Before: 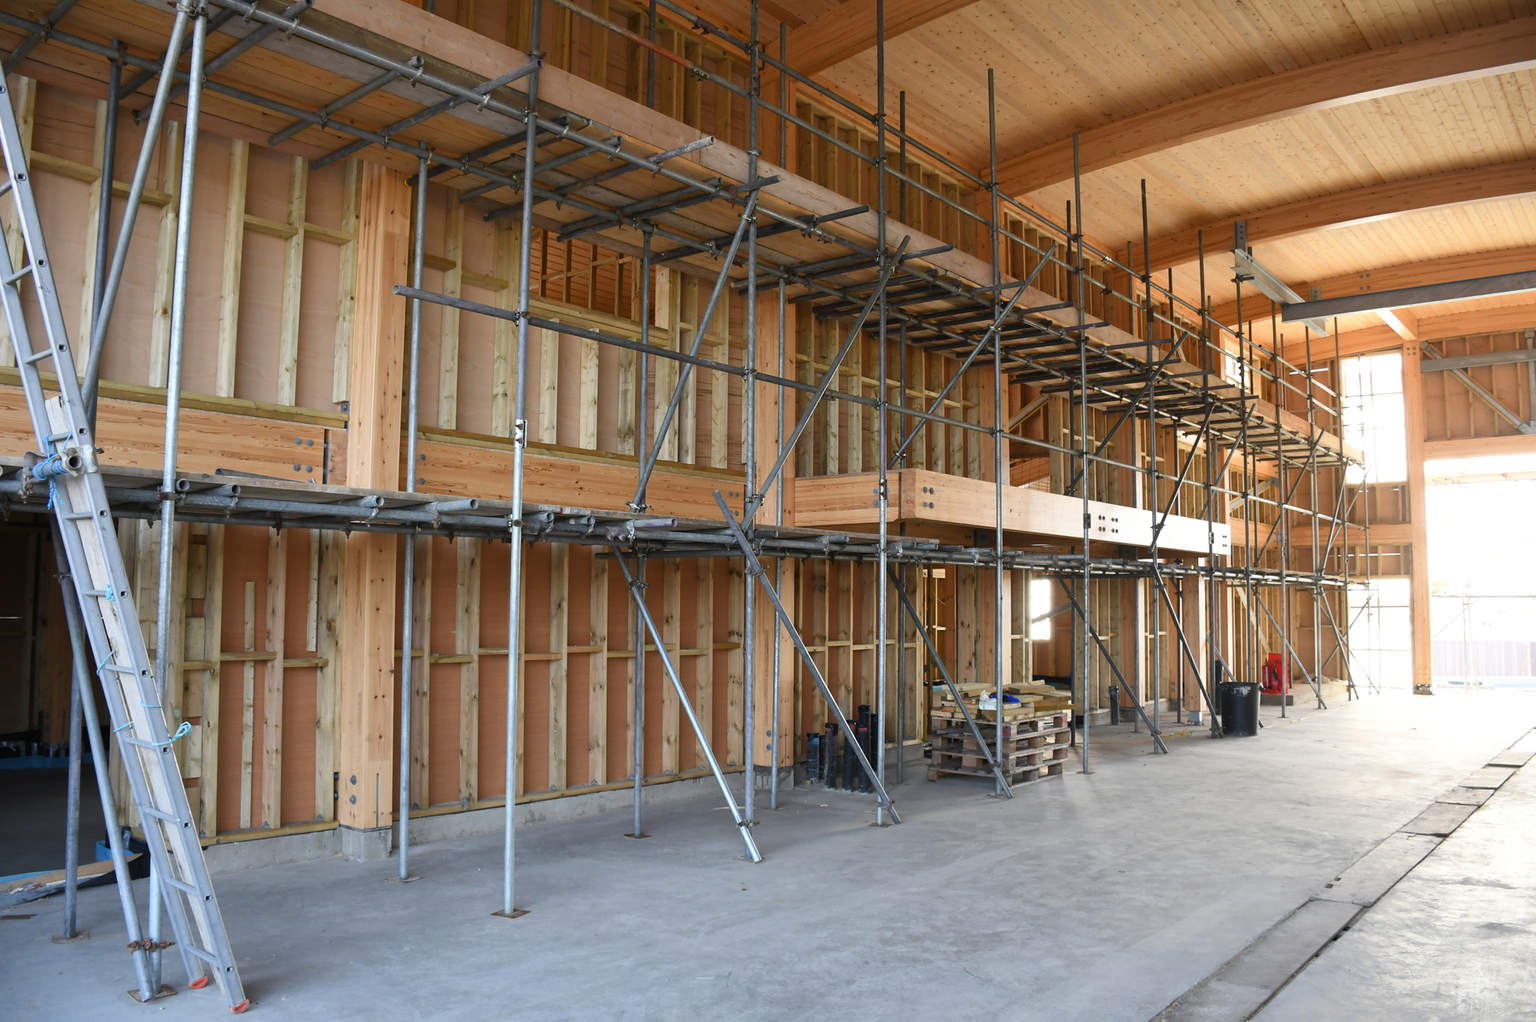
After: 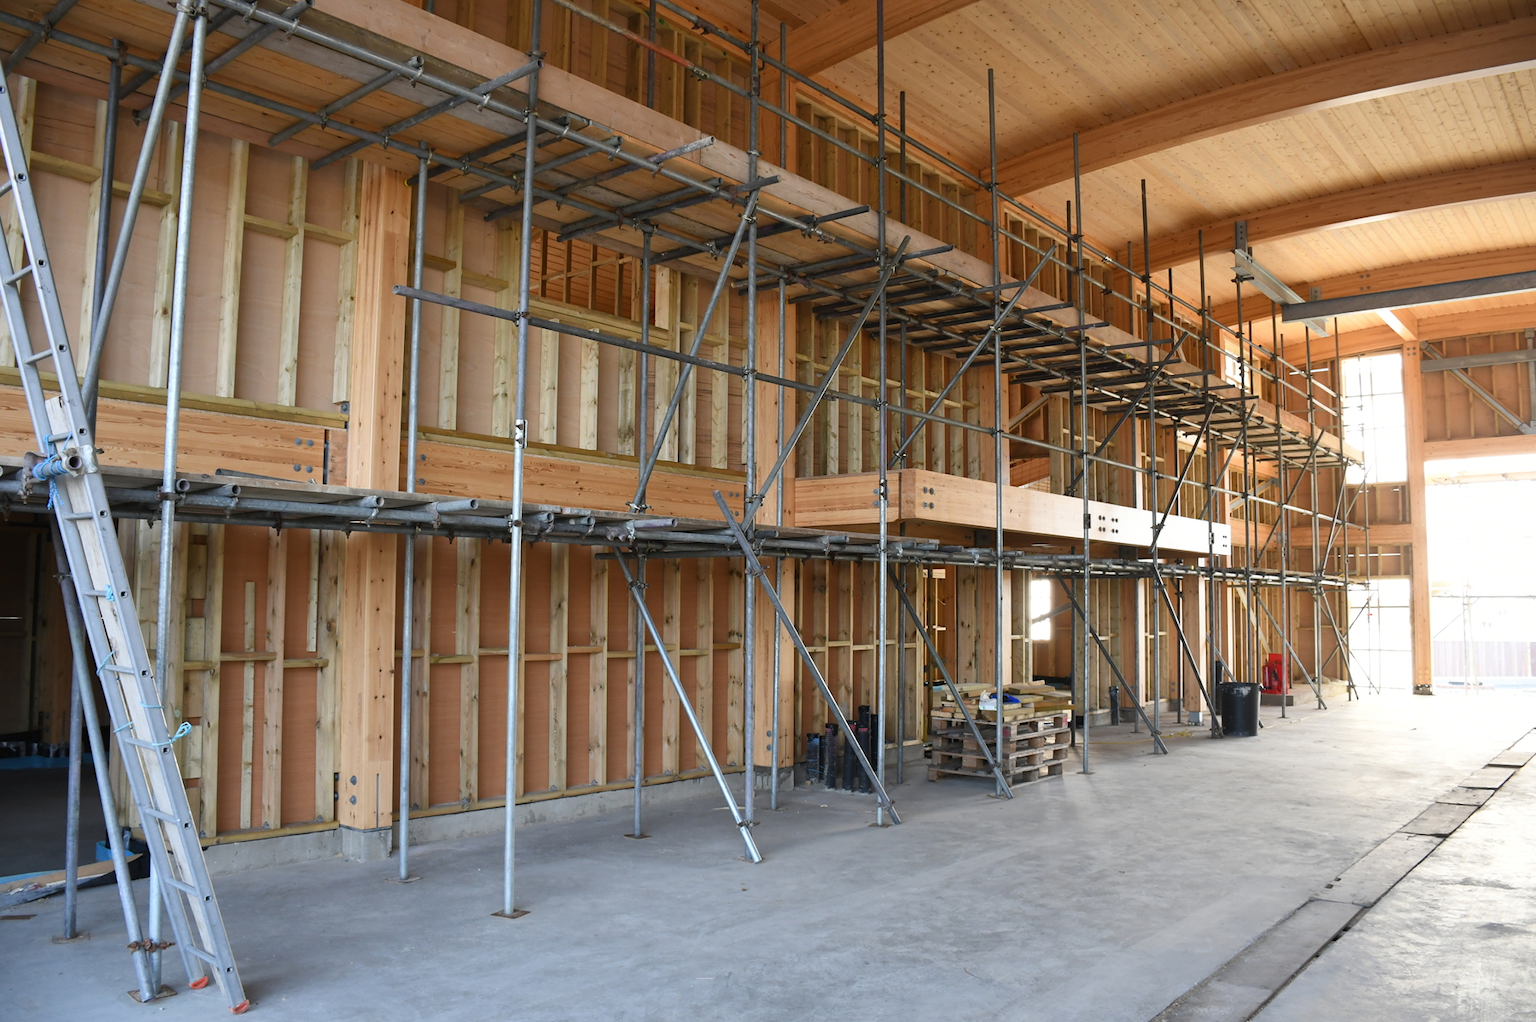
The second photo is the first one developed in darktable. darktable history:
shadows and highlights: shadows 37.81, highlights -27.4, soften with gaussian
